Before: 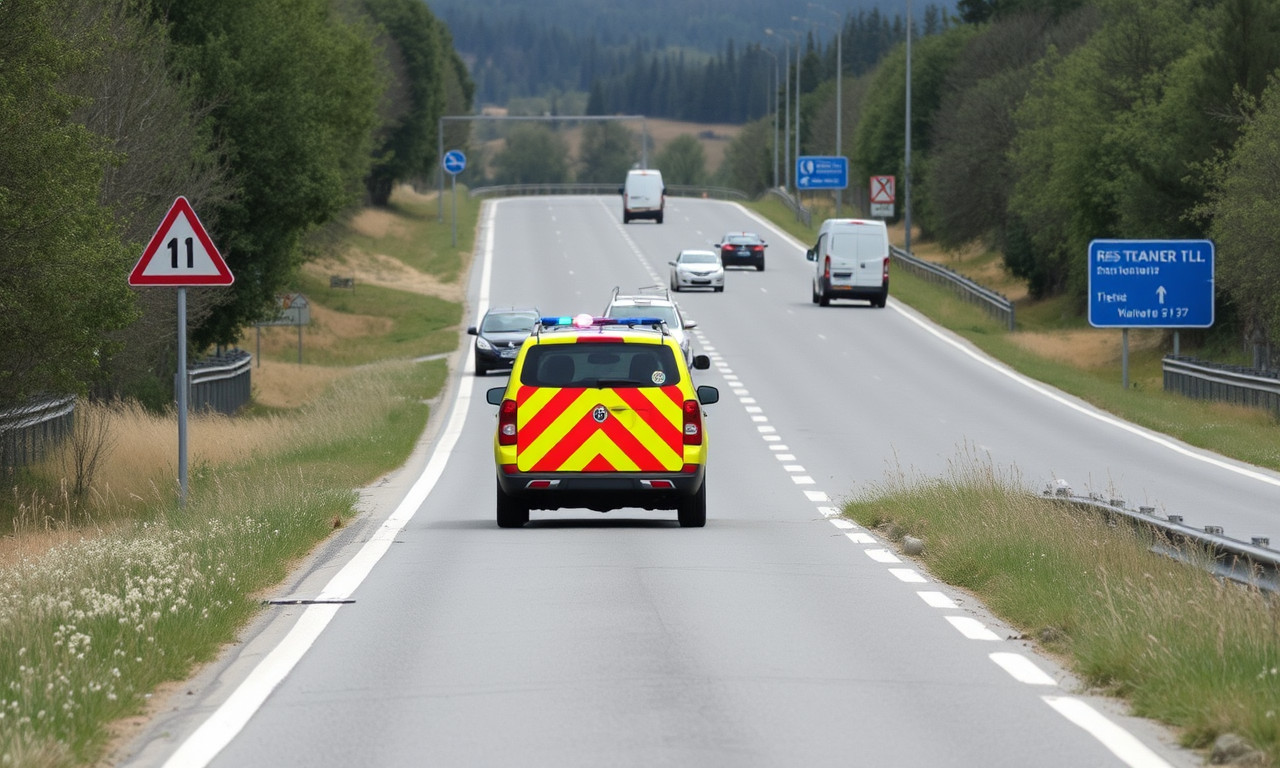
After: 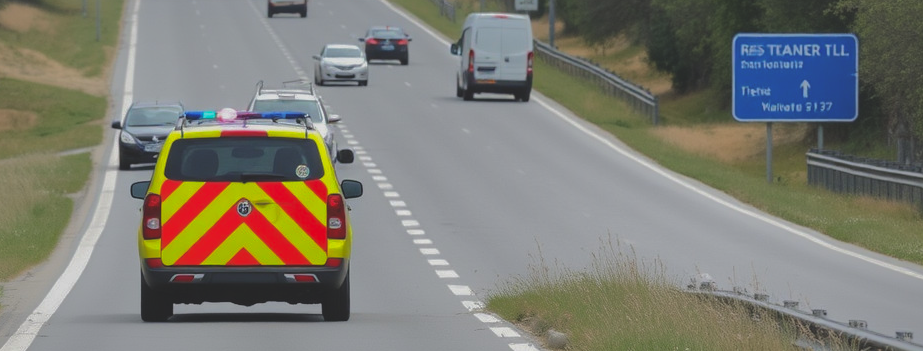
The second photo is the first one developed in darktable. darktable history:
exposure: black level correction -0.015, exposure -0.187 EV, compensate highlight preservation false
crop and rotate: left 27.817%, top 26.864%, bottom 27.378%
shadows and highlights: shadows 38.08, highlights -75.7
